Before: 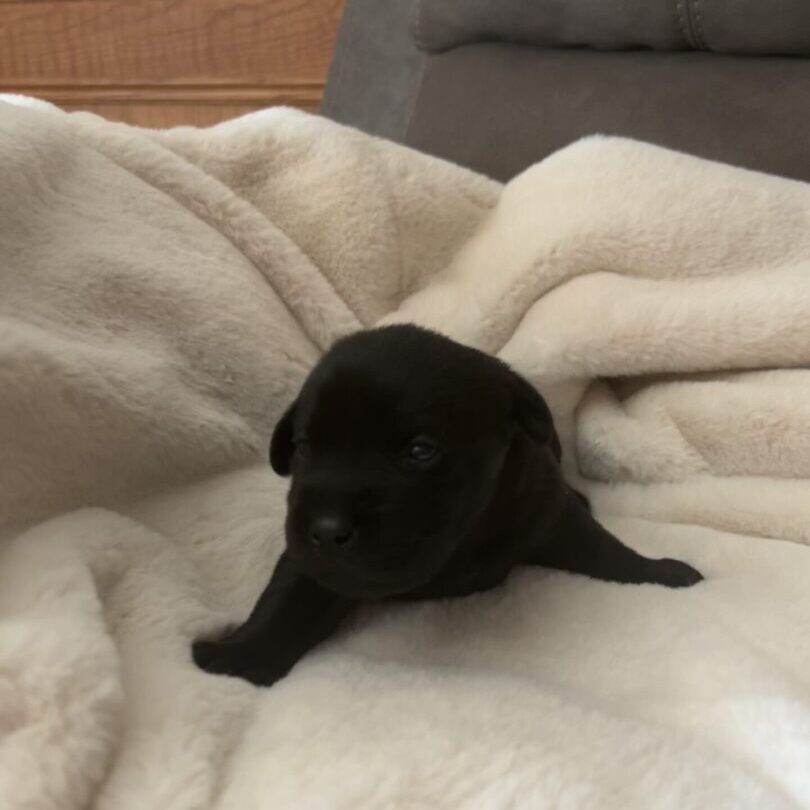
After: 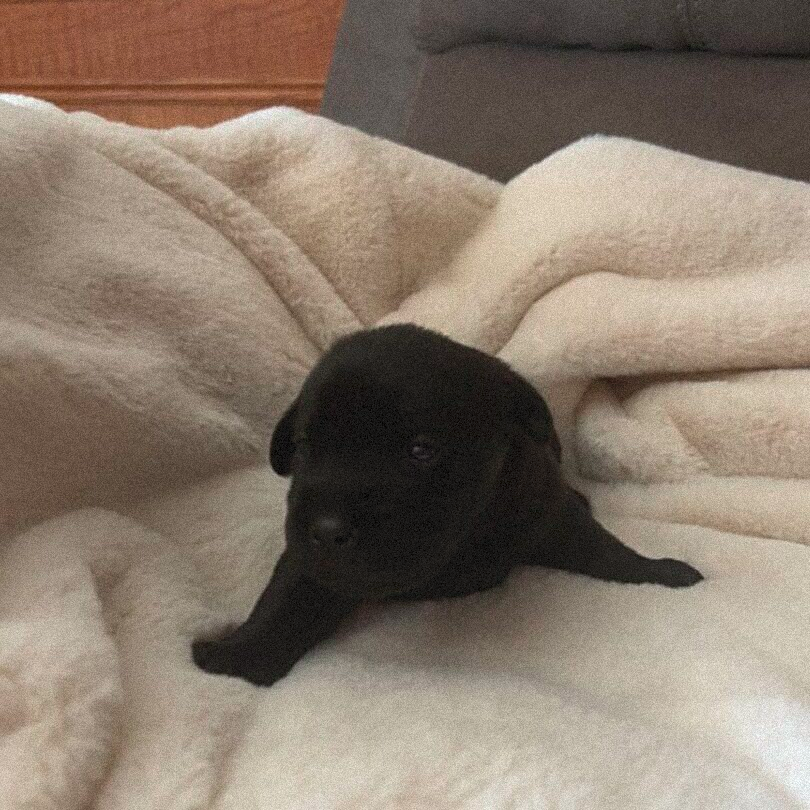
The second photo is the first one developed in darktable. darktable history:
tone curve: curves: ch0 [(0.001, 0.042) (0.128, 0.16) (0.452, 0.42) (0.603, 0.566) (0.754, 0.733) (1, 1)]; ch1 [(0, 0) (0.325, 0.327) (0.412, 0.441) (0.473, 0.466) (0.5, 0.499) (0.549, 0.558) (0.617, 0.625) (0.713, 0.7) (1, 1)]; ch2 [(0, 0) (0.386, 0.397) (0.445, 0.47) (0.505, 0.498) (0.529, 0.524) (0.574, 0.569) (0.652, 0.641) (1, 1)], color space Lab, independent channels, preserve colors none
grain: strength 35%, mid-tones bias 0%
sharpen: on, module defaults
